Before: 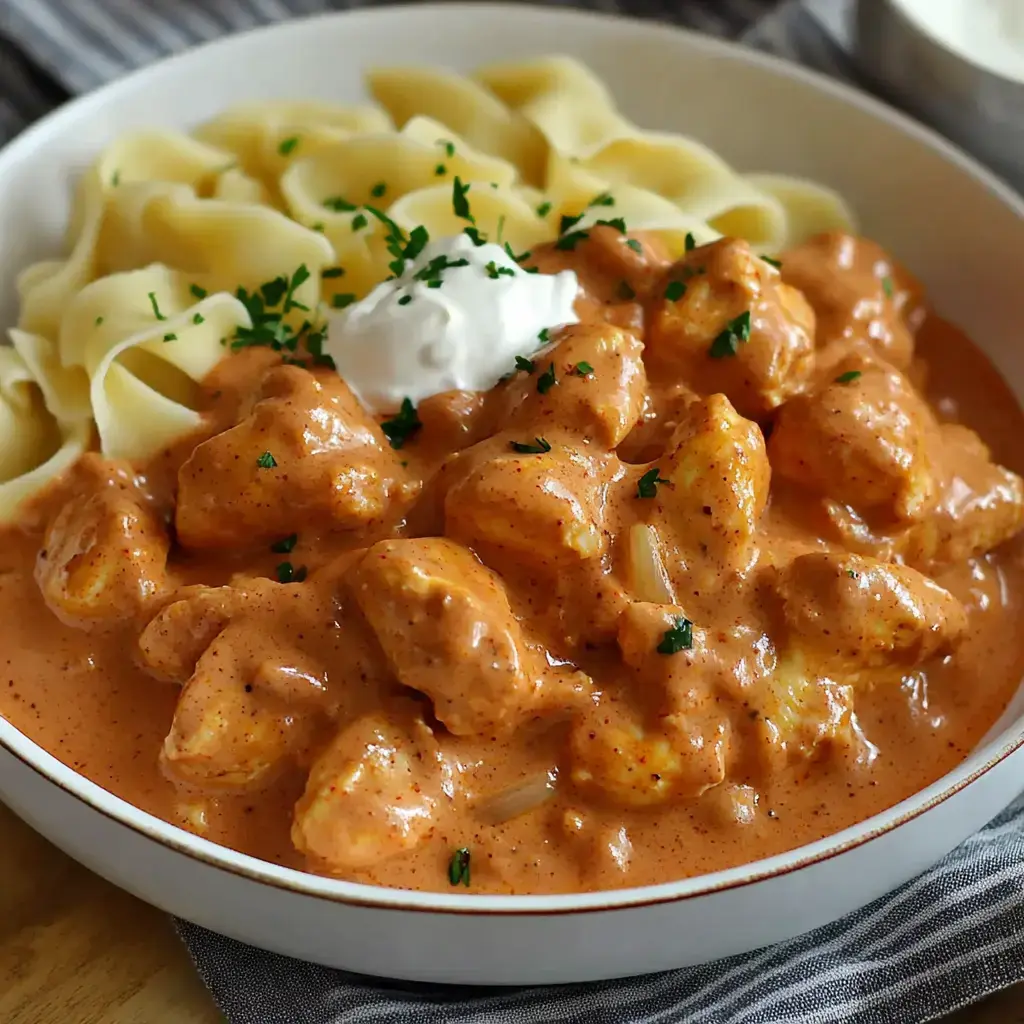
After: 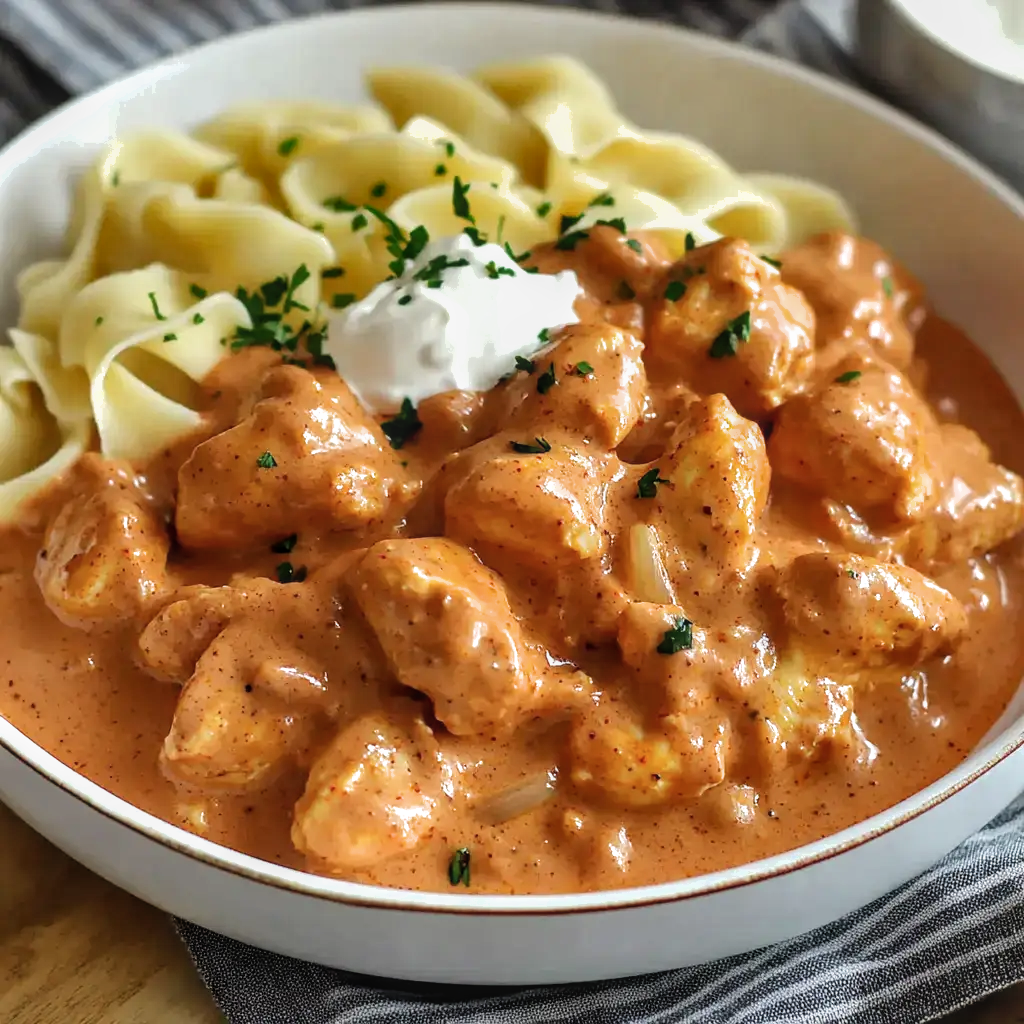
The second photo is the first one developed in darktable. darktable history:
exposure: black level correction 0.001, exposure 0.5 EV, compensate highlight preservation false
shadows and highlights: radius 106.93, shadows 23.4, highlights -58.51, low approximation 0.01, soften with gaussian
filmic rgb: middle gray luminance 18.36%, black relative exposure -11.54 EV, white relative exposure 2.58 EV, target black luminance 0%, hardness 8.4, latitude 98.31%, contrast 1.083, shadows ↔ highlights balance 0.305%, iterations of high-quality reconstruction 0
contrast brightness saturation: contrast -0.098, saturation -0.092
local contrast: on, module defaults
